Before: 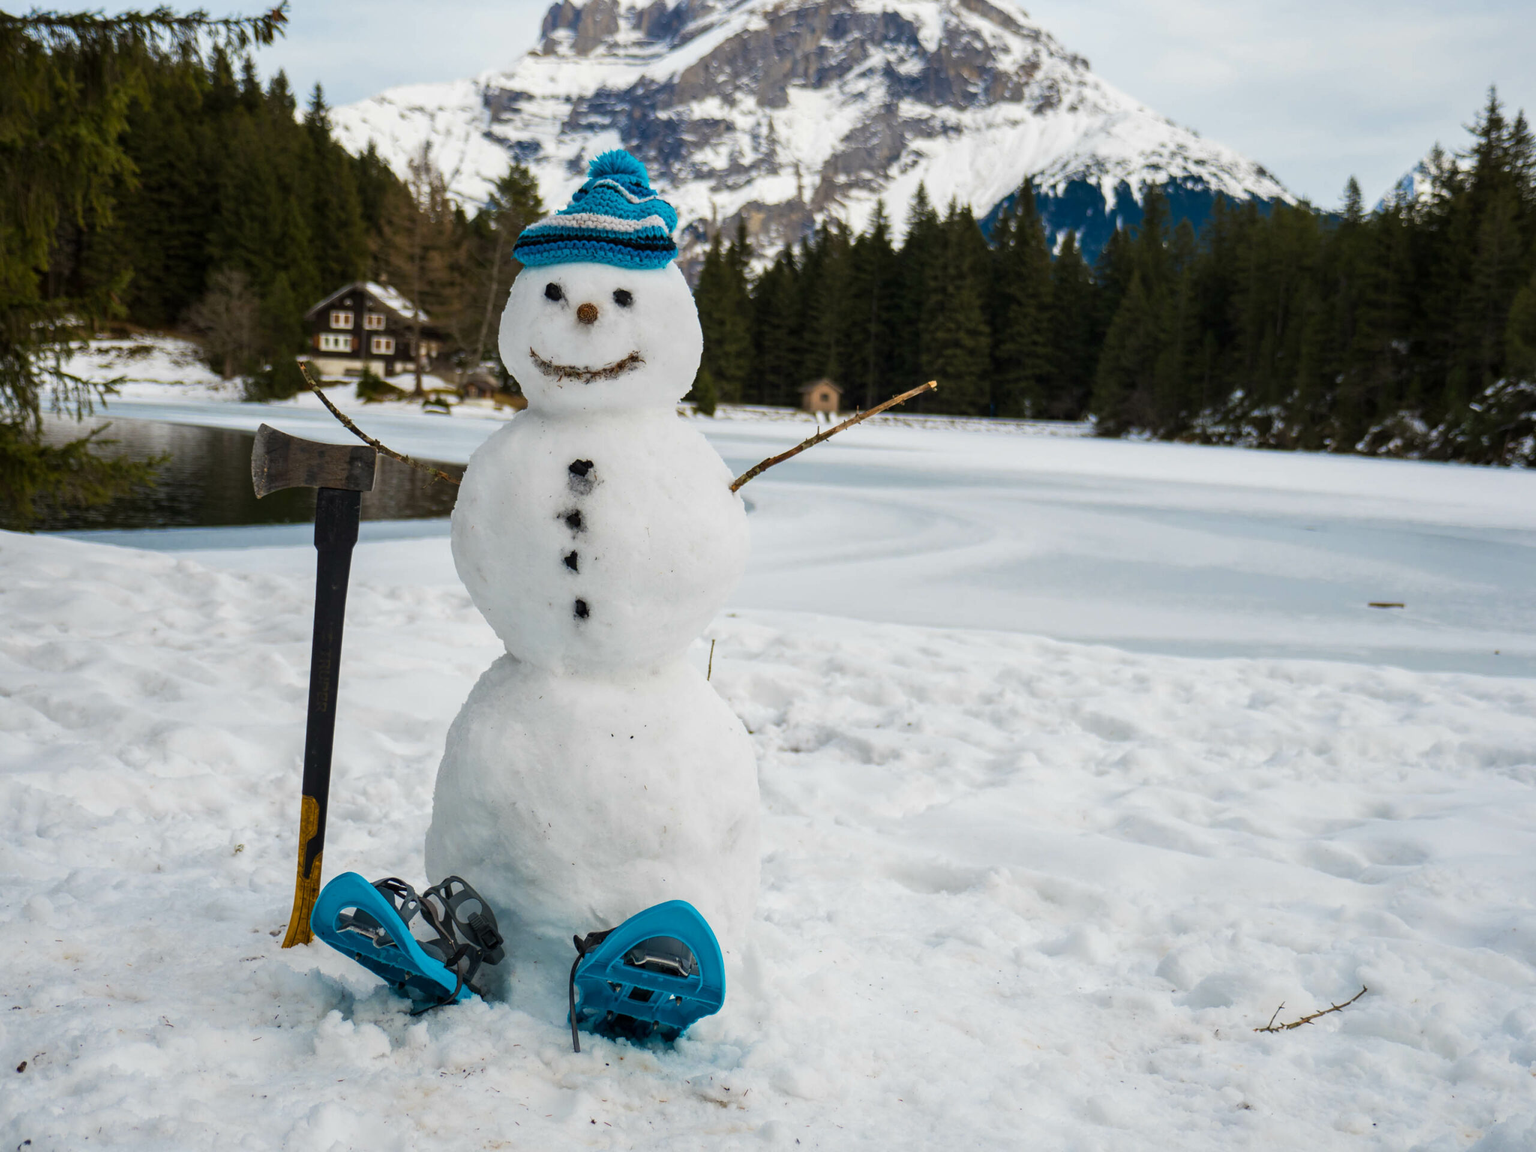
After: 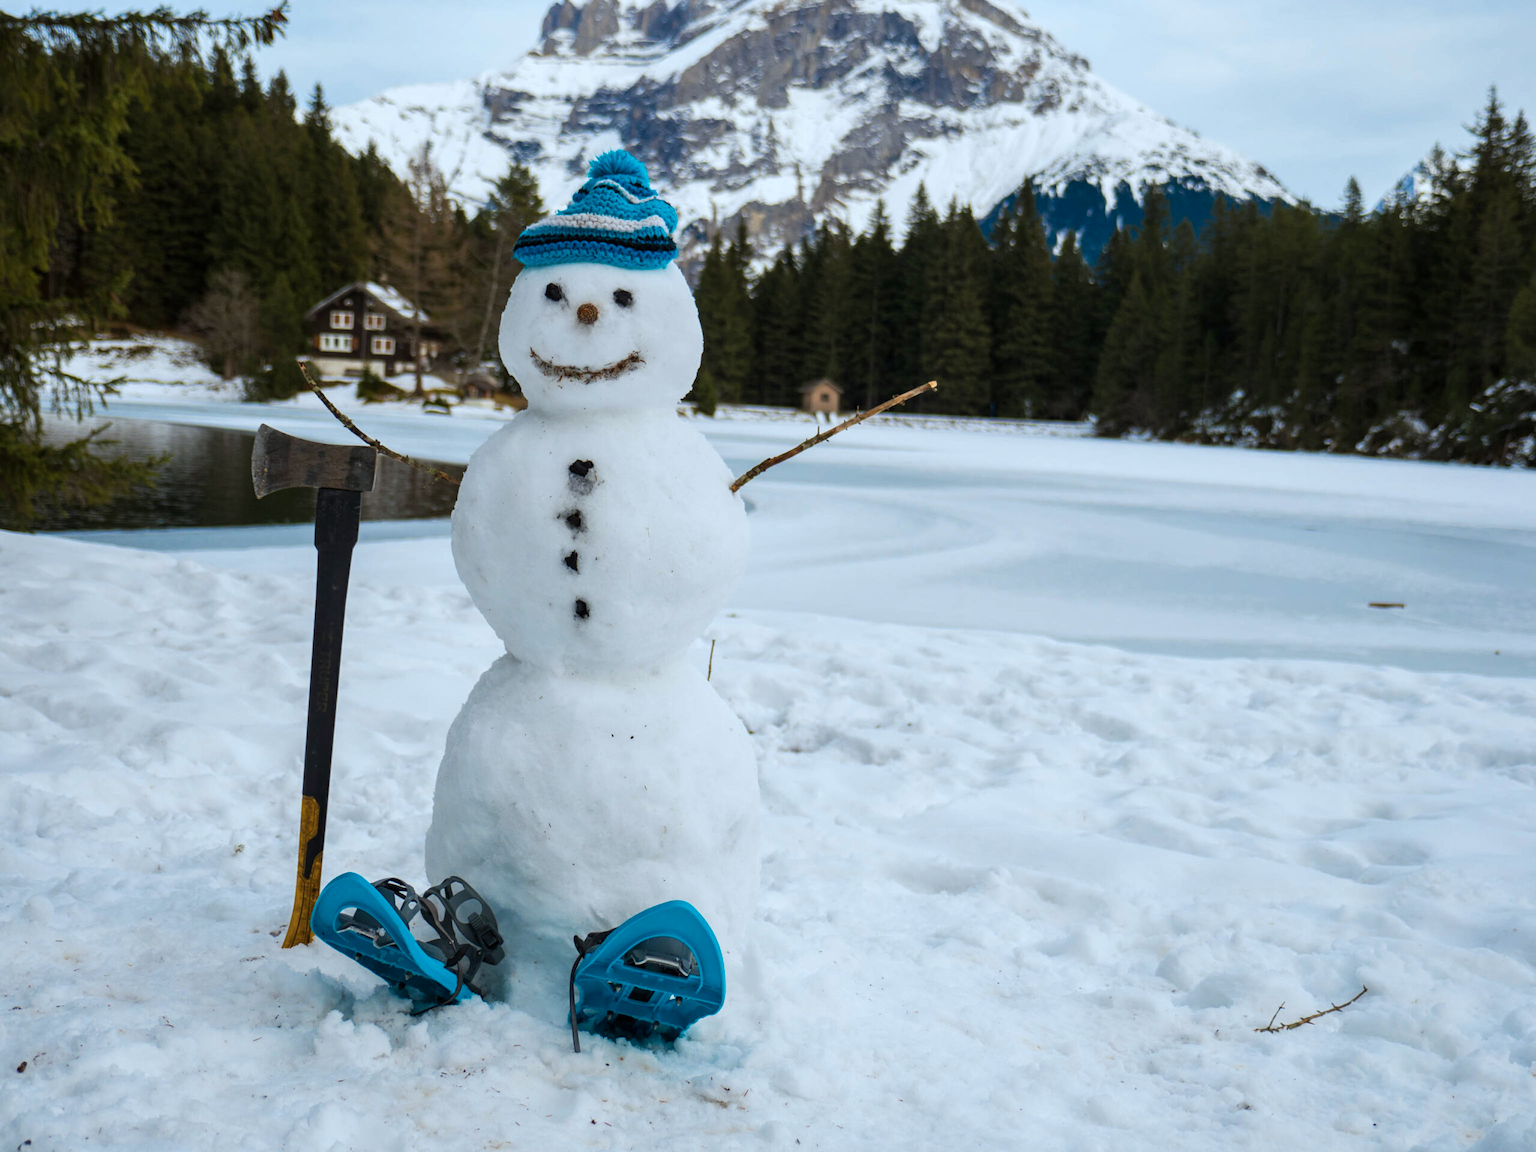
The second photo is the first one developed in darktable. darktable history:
color correction: highlights a* -4.14, highlights b* -10.93
